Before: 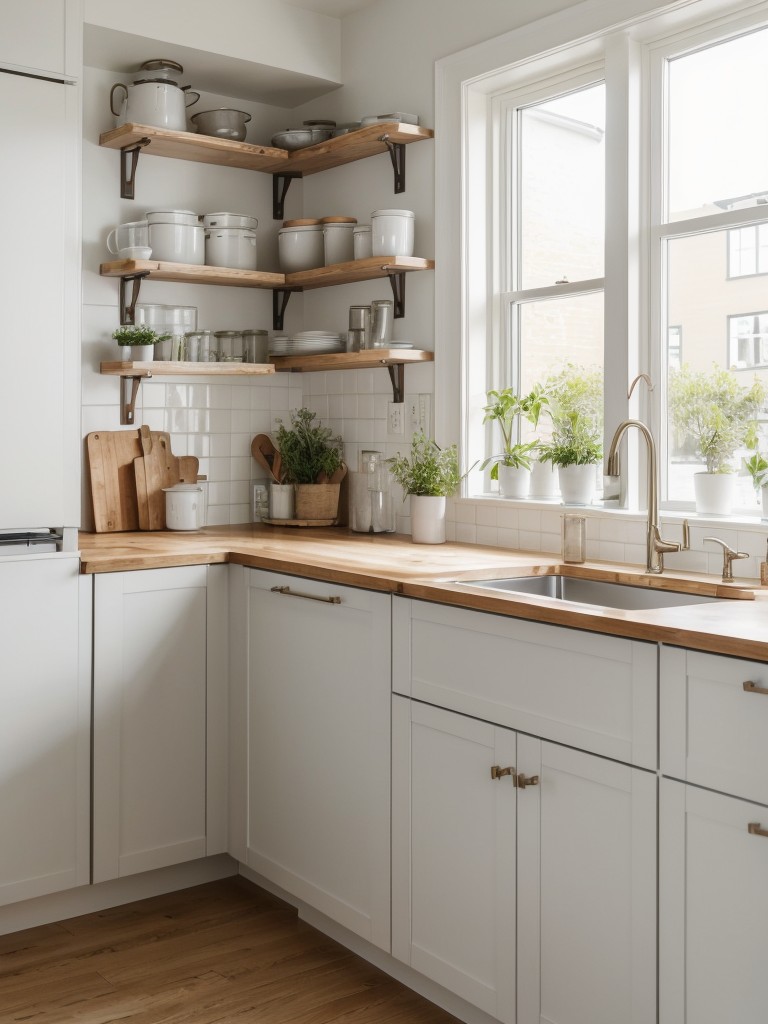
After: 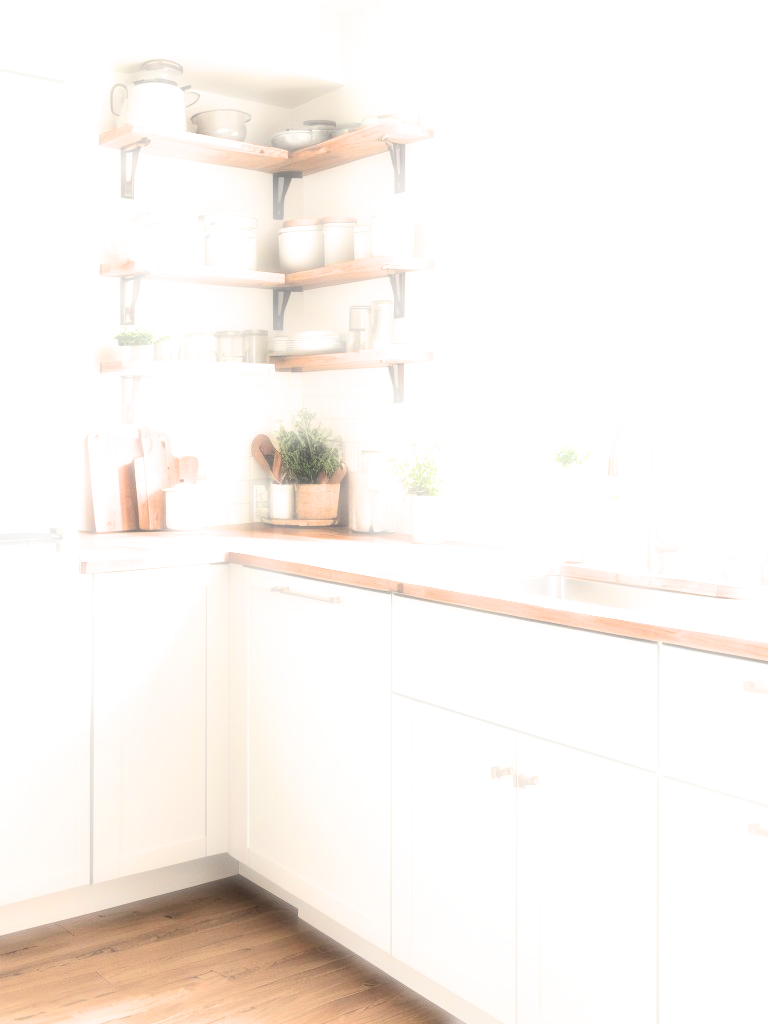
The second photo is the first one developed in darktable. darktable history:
exposure: black level correction 0, exposure 2.327 EV, compensate exposure bias true, compensate highlight preservation false
filmic rgb: hardness 4.17, contrast 1.364, color science v6 (2022)
haze removal: strength -0.9, distance 0.225, compatibility mode true, adaptive false
